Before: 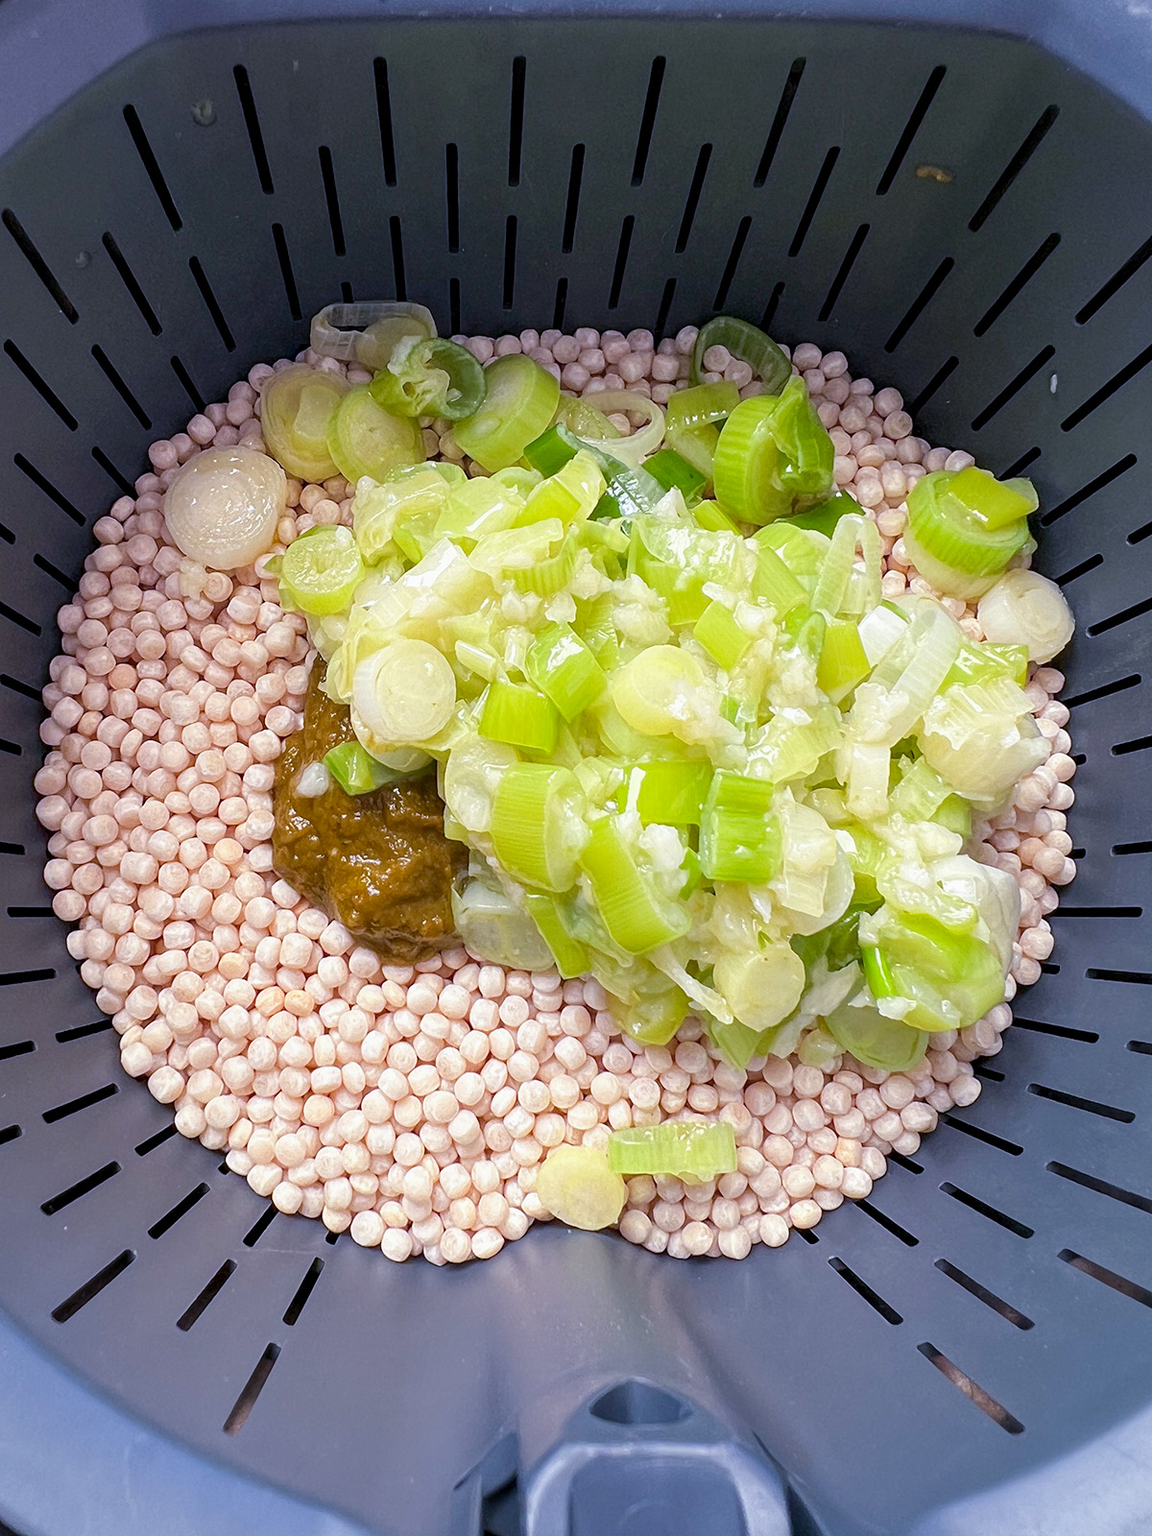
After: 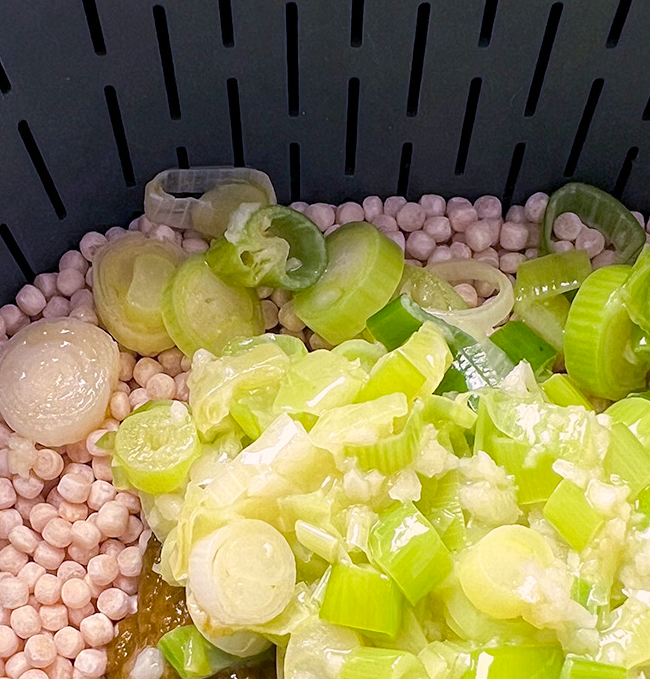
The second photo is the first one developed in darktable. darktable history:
crop: left 14.991%, top 9.214%, right 30.805%, bottom 48.294%
color correction: highlights a* 5.88, highlights b* 4.7
